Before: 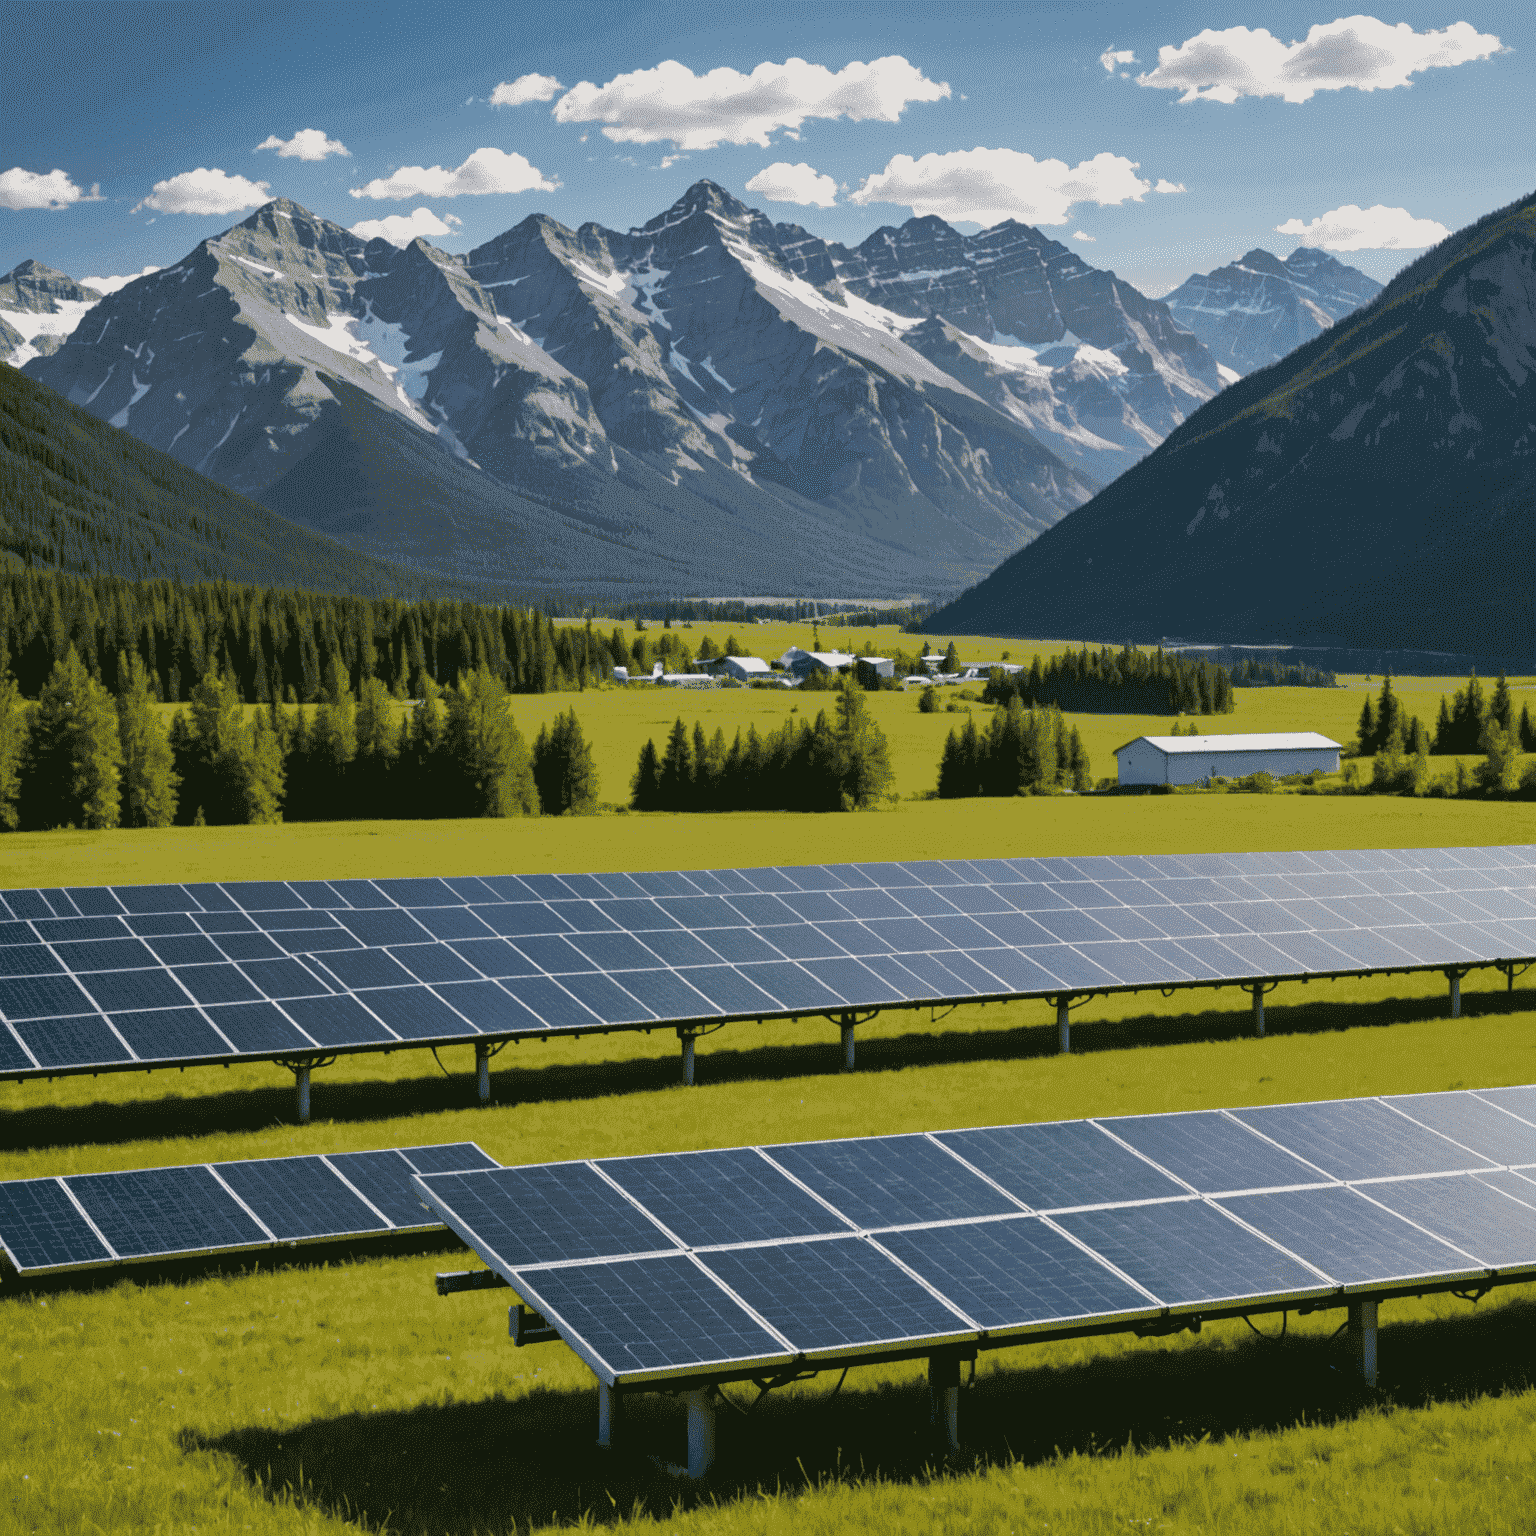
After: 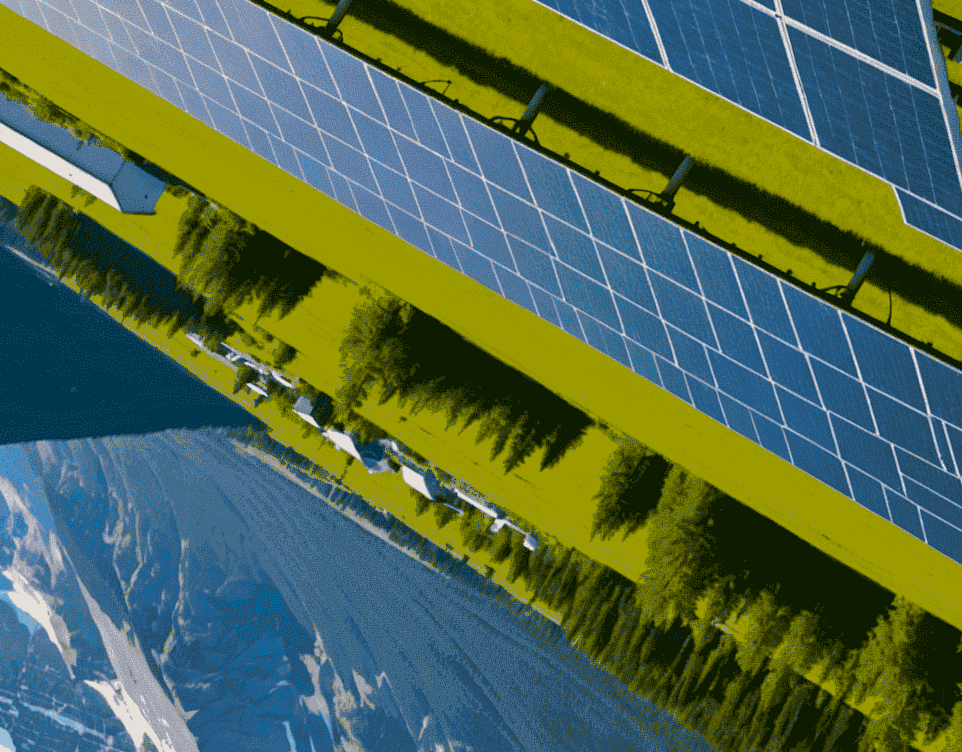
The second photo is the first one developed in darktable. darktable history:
crop and rotate: angle 148.04°, left 9.128%, top 15.558%, right 4.497%, bottom 16.919%
color correction: highlights b* 0.051, saturation 1.8
